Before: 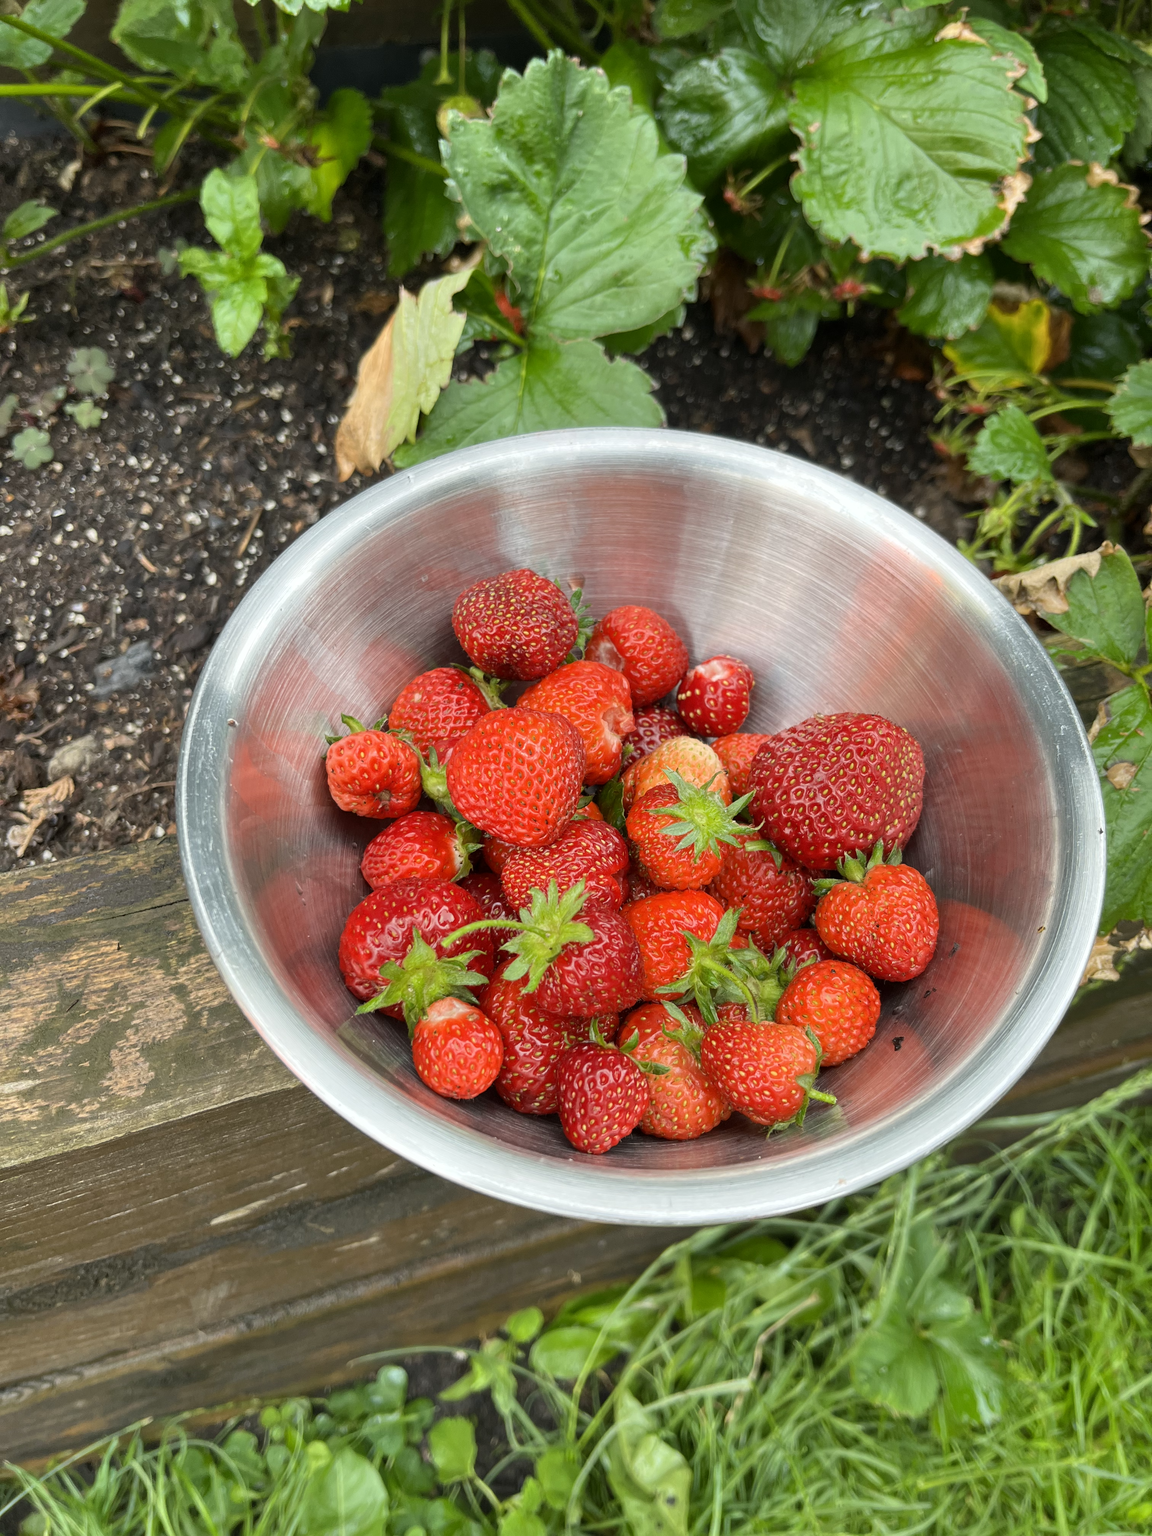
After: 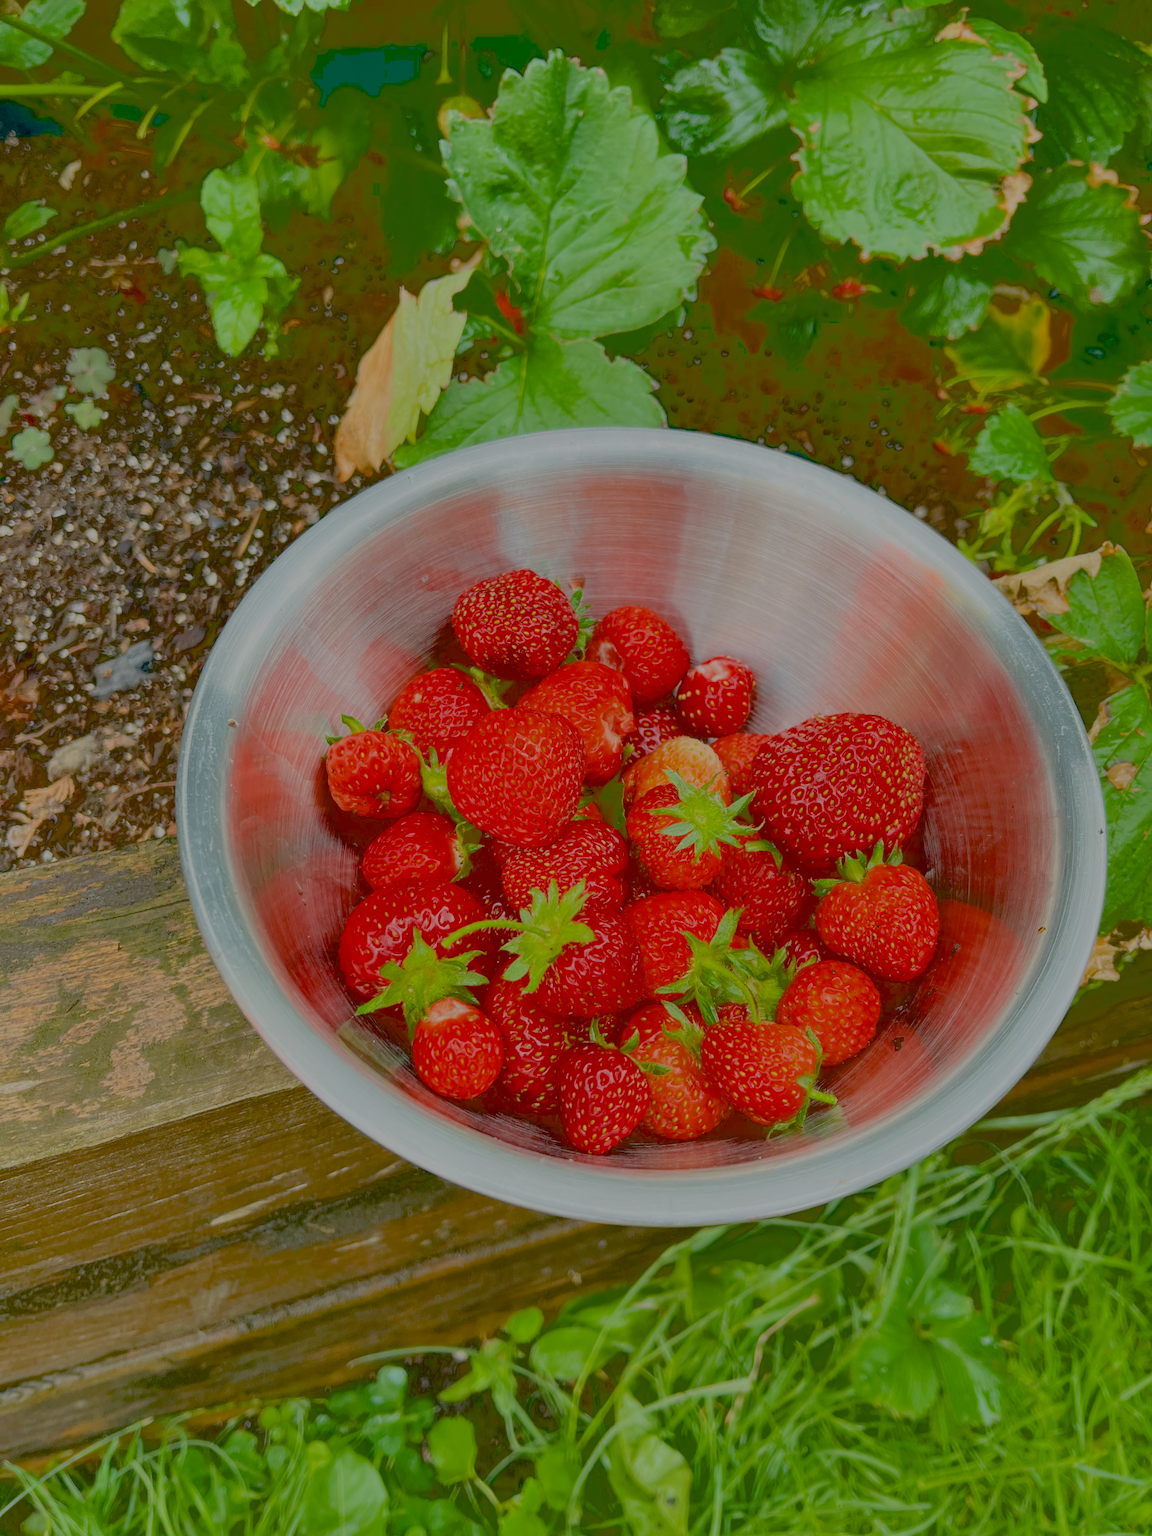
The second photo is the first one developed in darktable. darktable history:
filmic rgb: black relative exposure -16 EV, white relative exposure 8 EV, threshold 3 EV, hardness 4.17, latitude 50%, contrast 0.5, color science v5 (2021), contrast in shadows safe, contrast in highlights safe, enable highlight reconstruction true
exposure: black level correction 0.046, exposure -0.228 EV, compensate highlight preservation false
